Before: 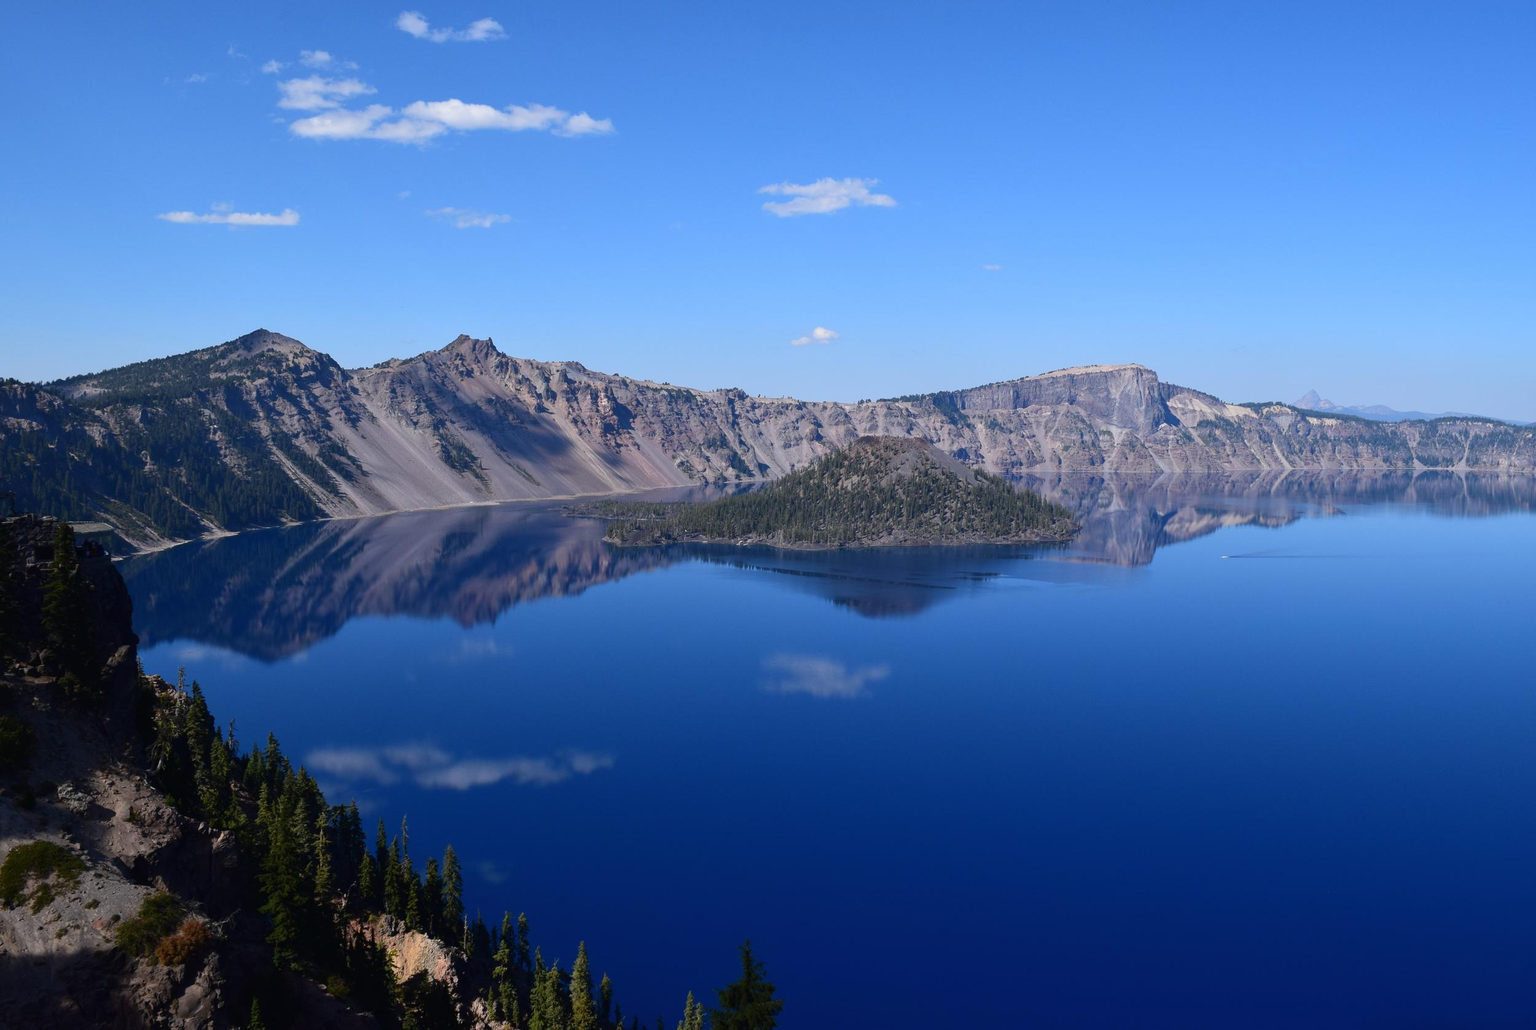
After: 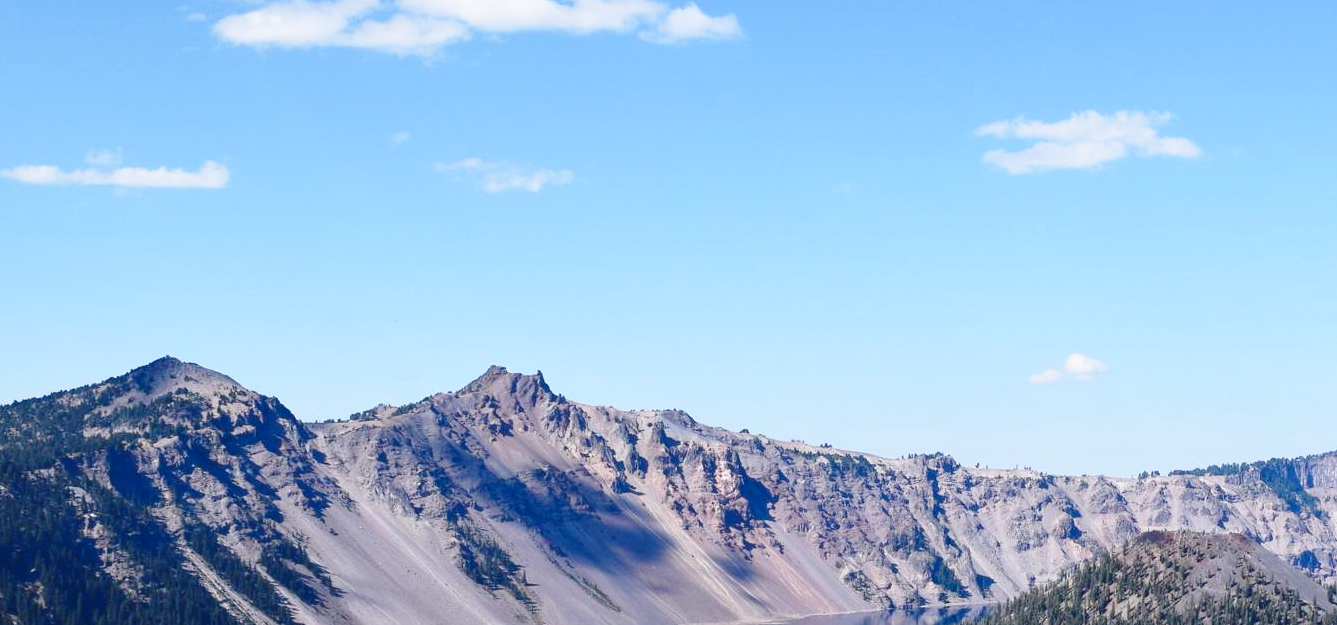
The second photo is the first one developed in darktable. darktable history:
crop: left 10.332%, top 10.718%, right 36.159%, bottom 51.969%
base curve: curves: ch0 [(0, 0) (0.028, 0.03) (0.121, 0.232) (0.46, 0.748) (0.859, 0.968) (1, 1)], preserve colors none
